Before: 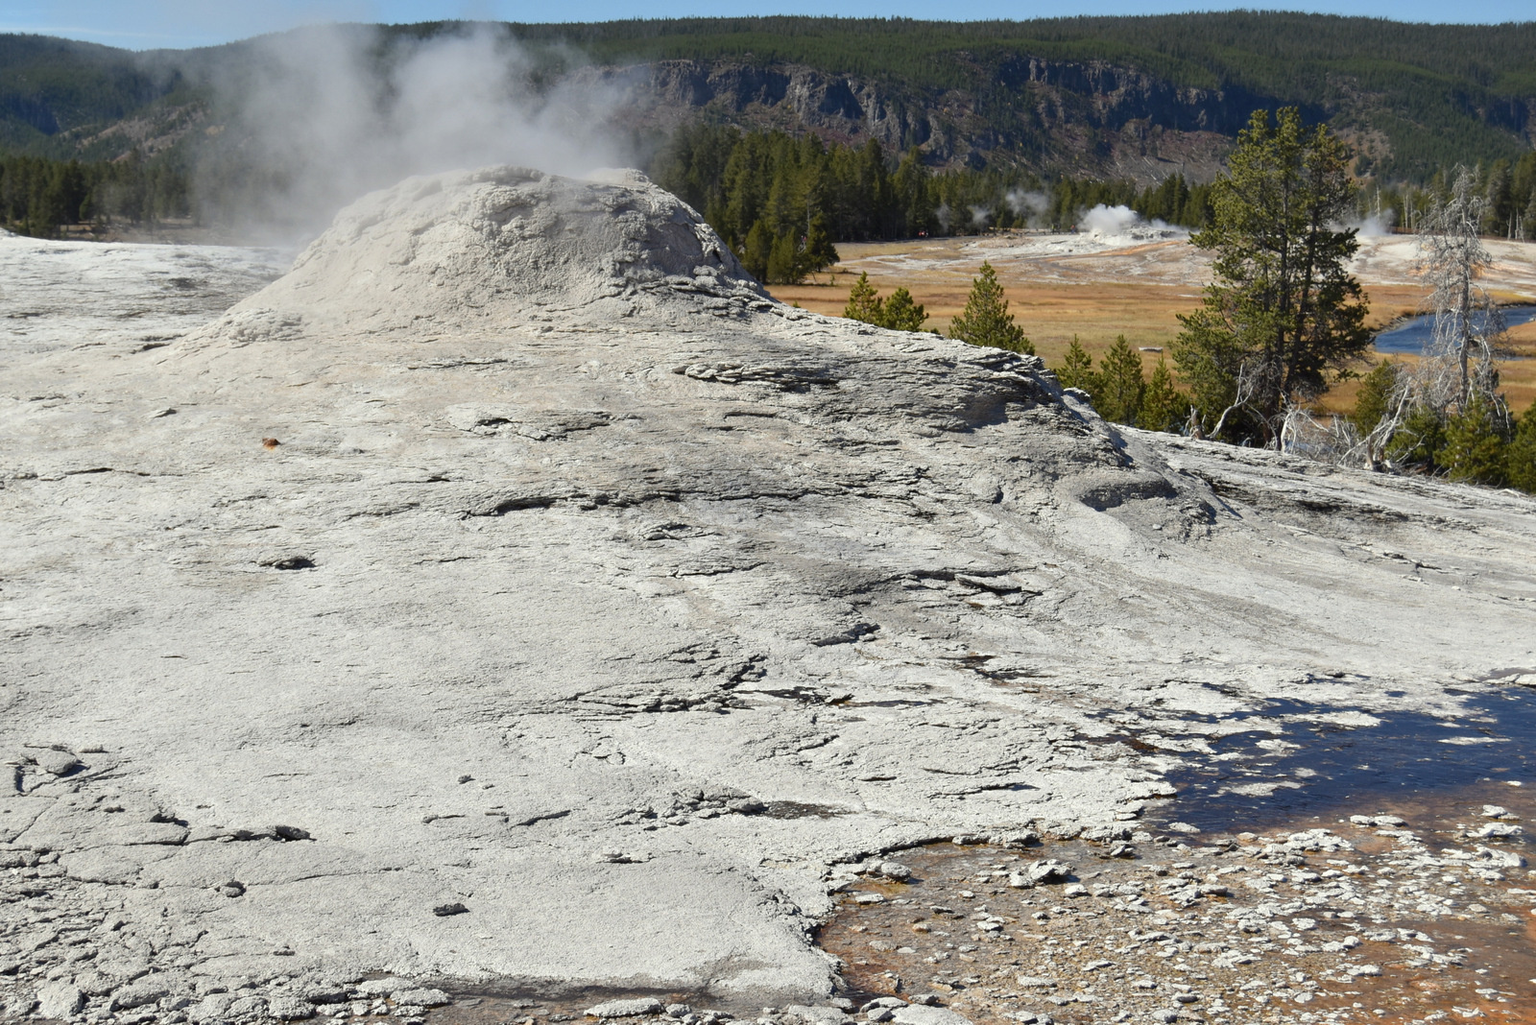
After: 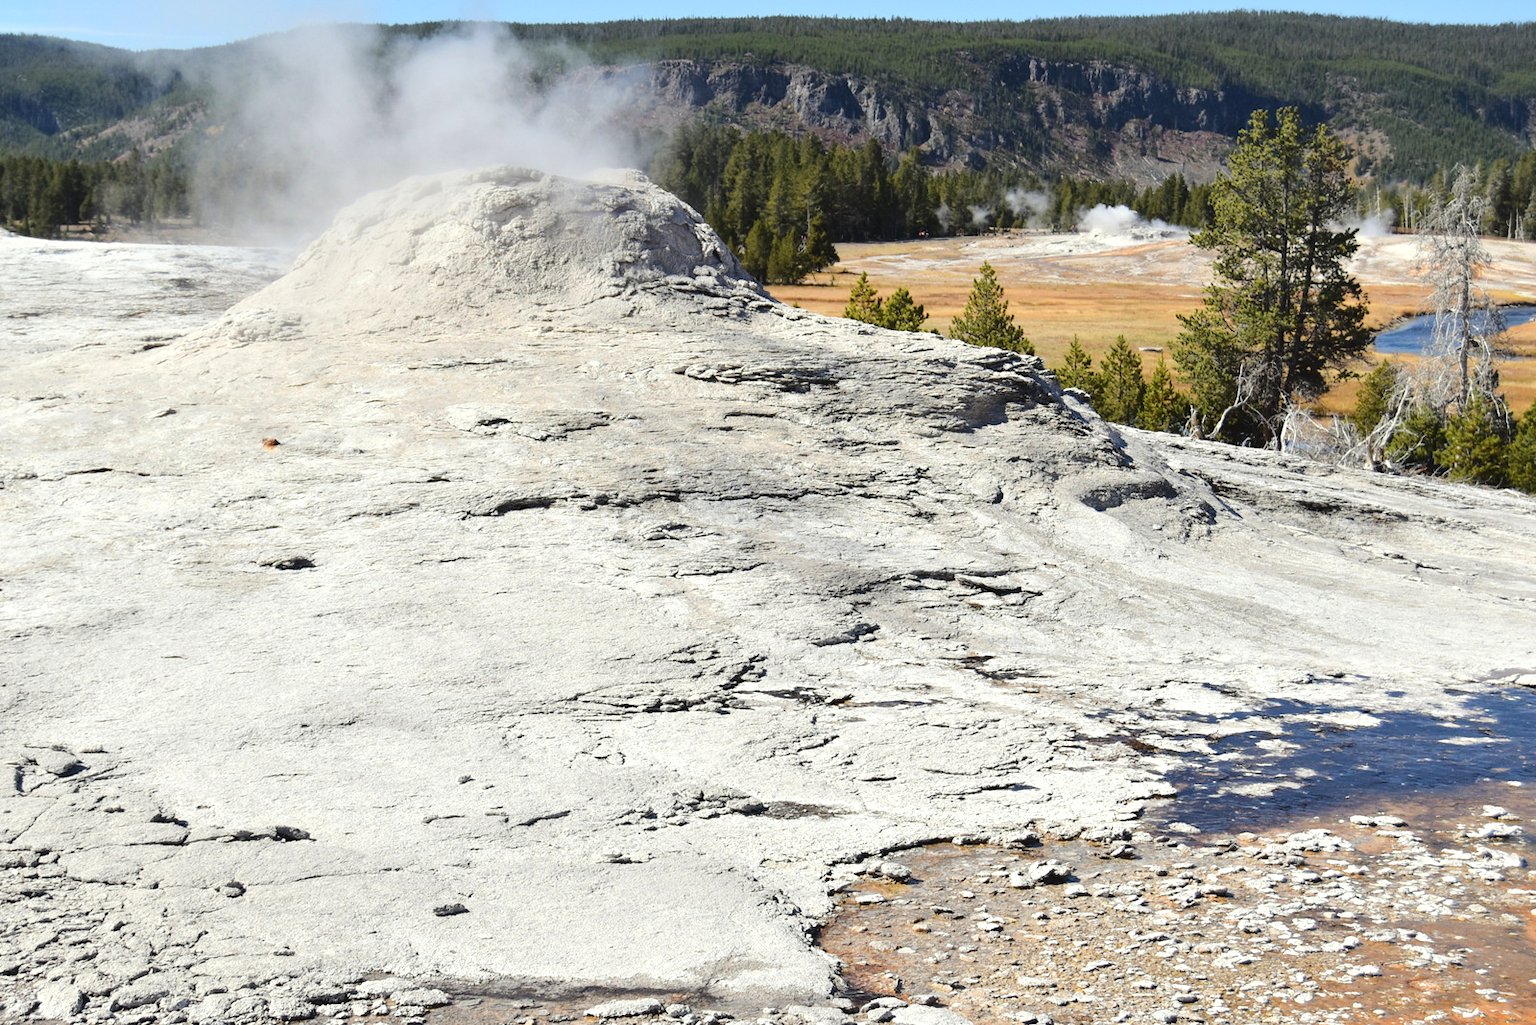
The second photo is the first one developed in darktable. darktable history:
tone curve: curves: ch0 [(0, 0) (0.003, 0.047) (0.011, 0.05) (0.025, 0.053) (0.044, 0.057) (0.069, 0.062) (0.1, 0.084) (0.136, 0.115) (0.177, 0.159) (0.224, 0.216) (0.277, 0.289) (0.335, 0.382) (0.399, 0.474) (0.468, 0.561) (0.543, 0.636) (0.623, 0.705) (0.709, 0.778) (0.801, 0.847) (0.898, 0.916) (1, 1)], color space Lab, linked channels, preserve colors none
exposure: exposure 0.404 EV, compensate highlight preservation false
